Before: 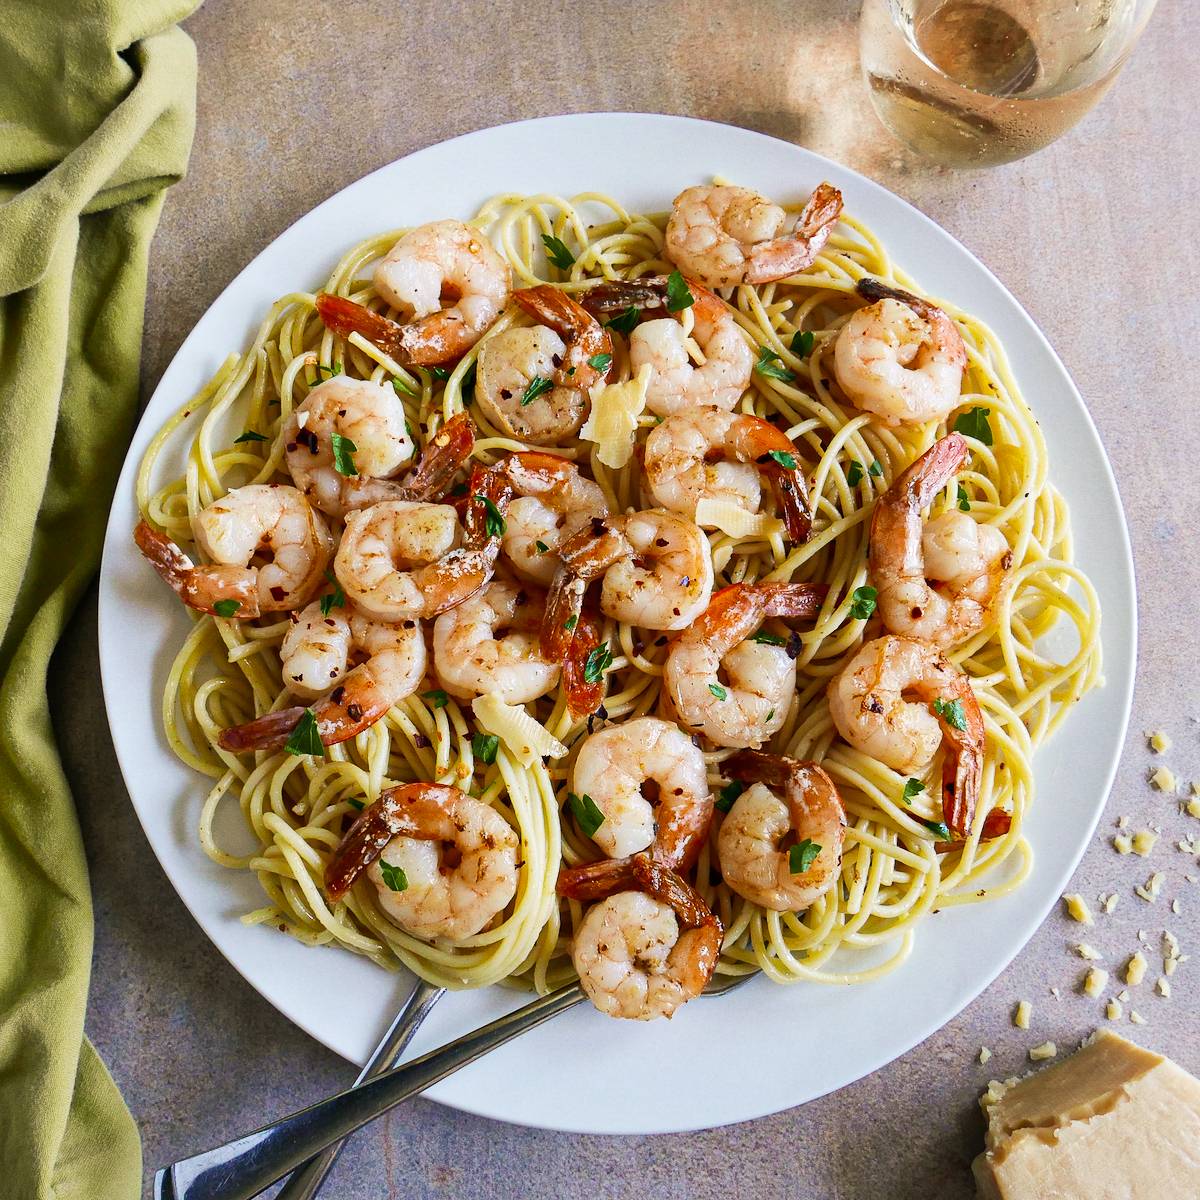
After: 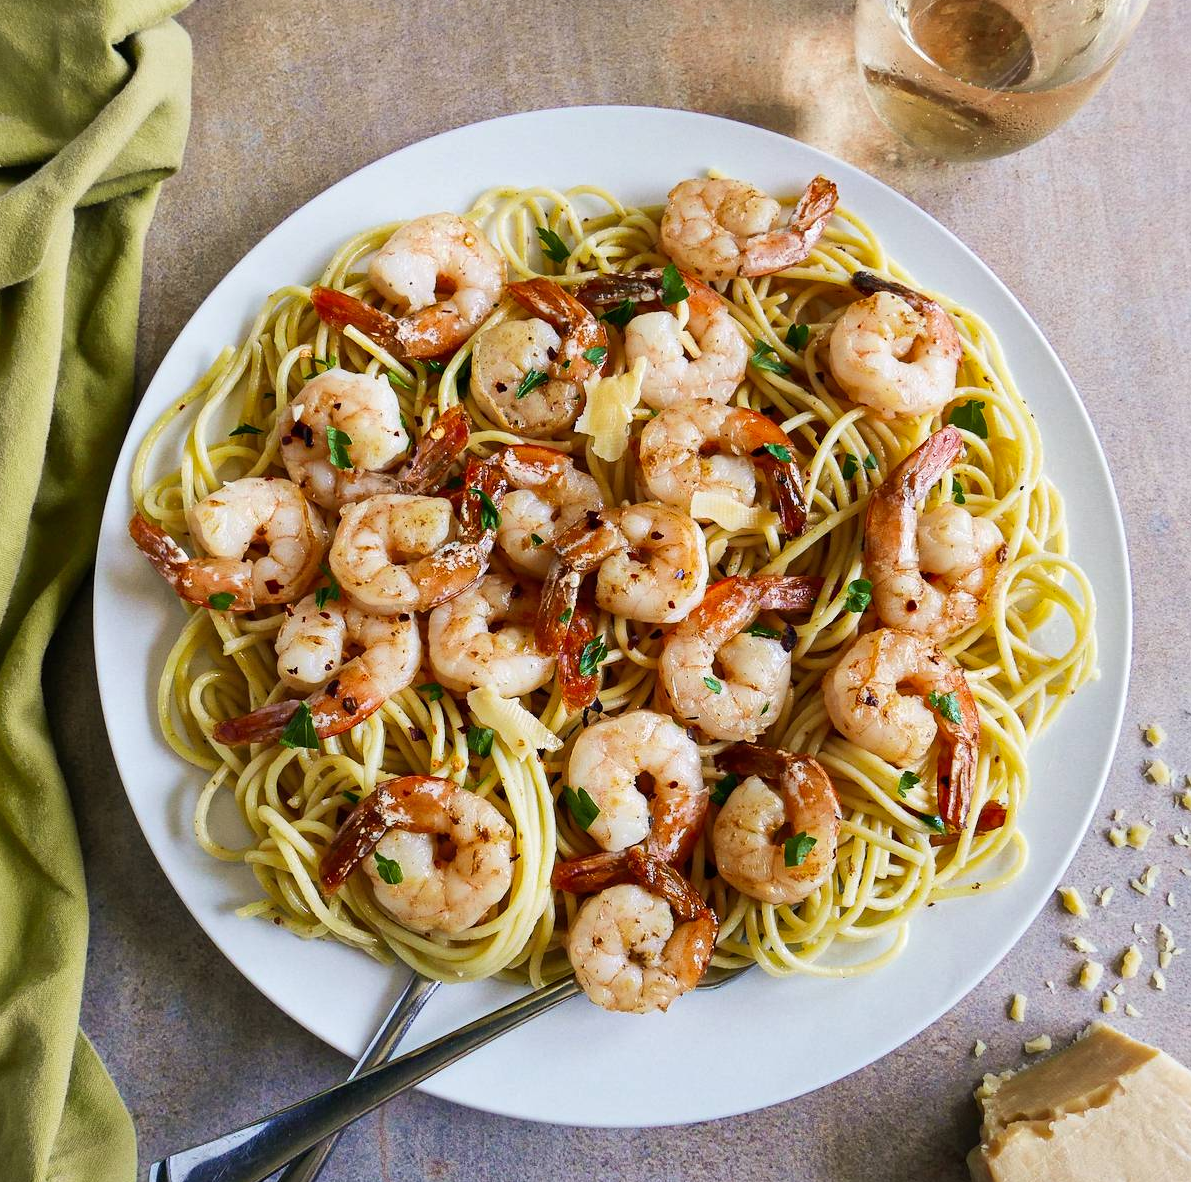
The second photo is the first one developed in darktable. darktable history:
shadows and highlights: radius 125.98, shadows 30.45, highlights -30.84, low approximation 0.01, soften with gaussian
crop: left 0.496%, top 0.661%, right 0.198%, bottom 0.795%
